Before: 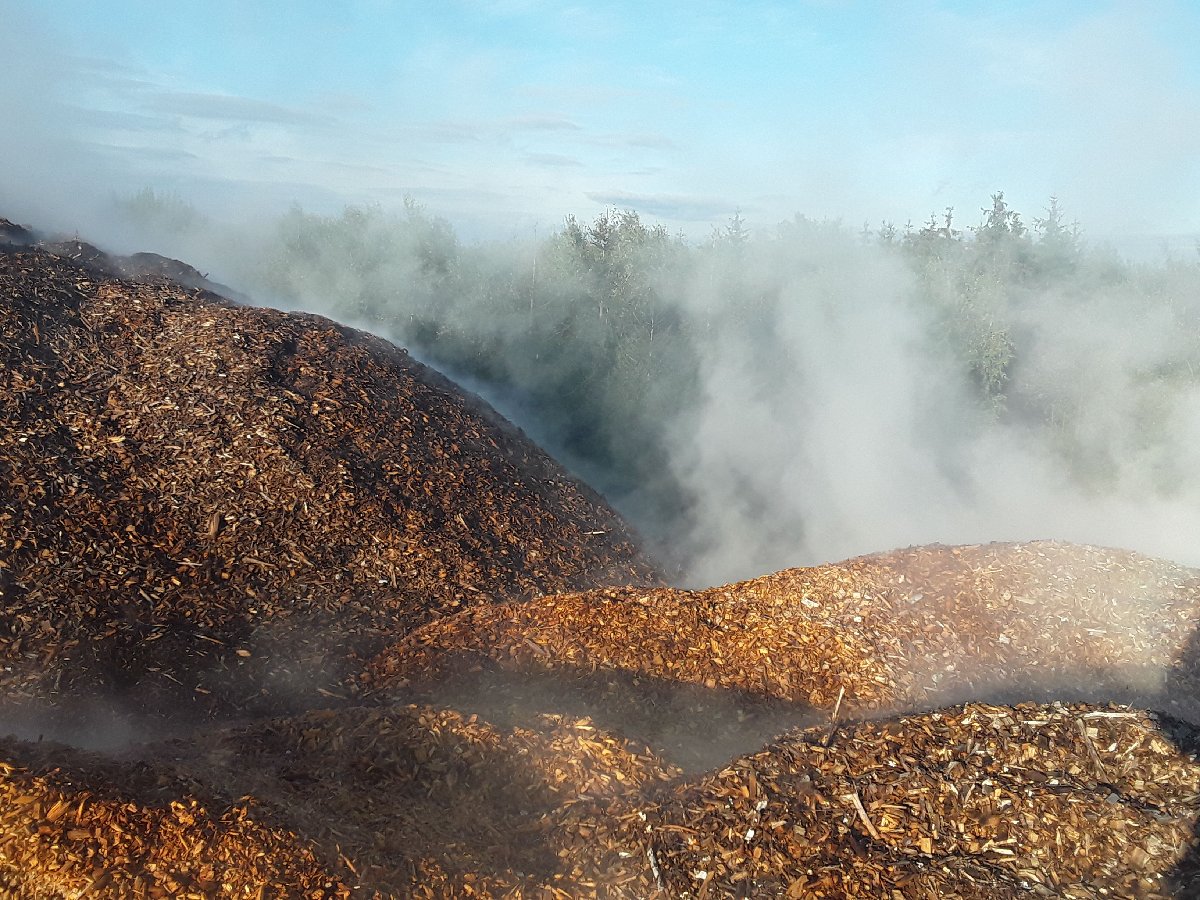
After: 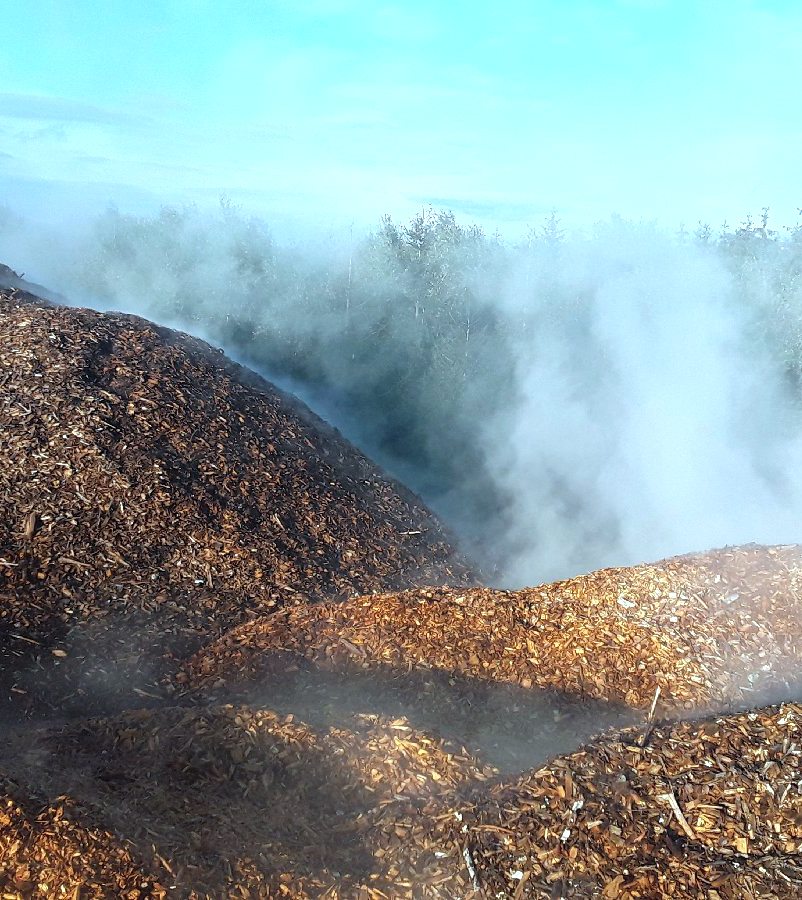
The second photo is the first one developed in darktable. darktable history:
tone equalizer: -8 EV -0.423 EV, -7 EV -0.366 EV, -6 EV -0.369 EV, -5 EV -0.236 EV, -3 EV 0.219 EV, -2 EV 0.32 EV, -1 EV 0.39 EV, +0 EV 0.404 EV
color calibration: gray › normalize channels true, illuminant Planckian (black body), x 0.378, y 0.375, temperature 4023.83 K, gamut compression 0.005
crop: left 15.387%, right 17.734%
